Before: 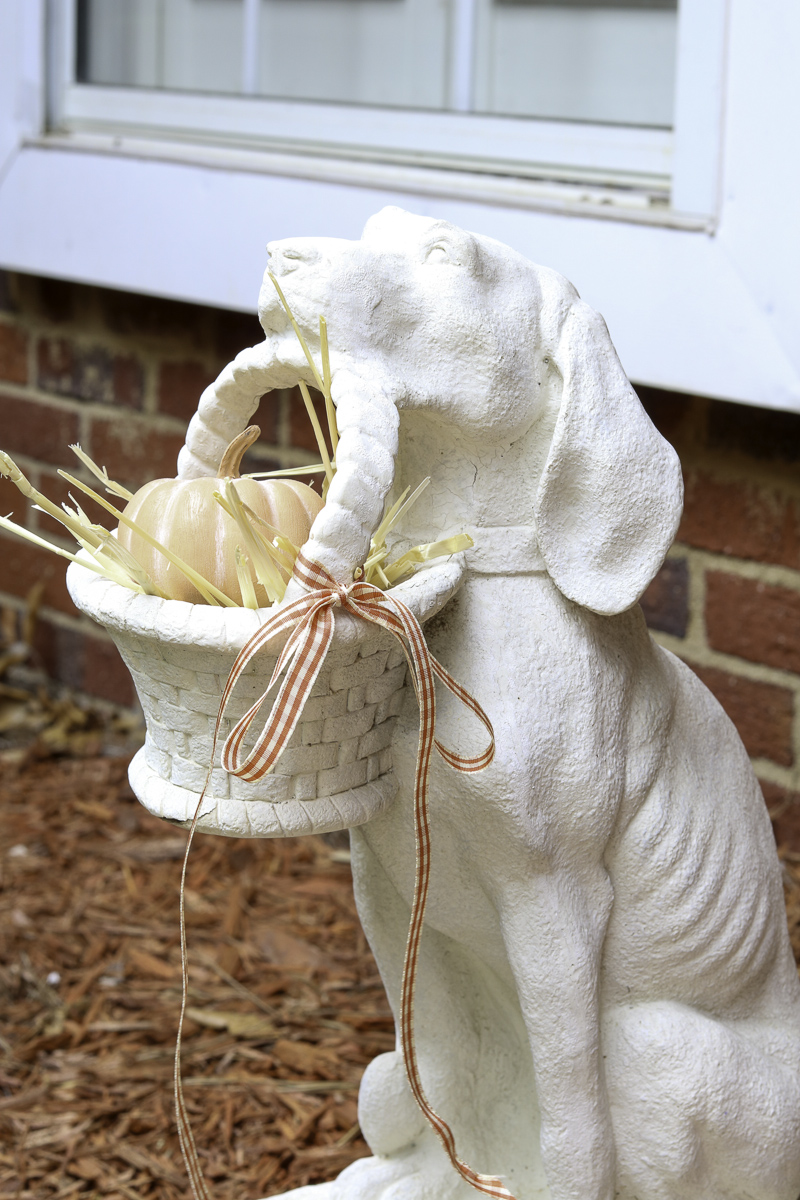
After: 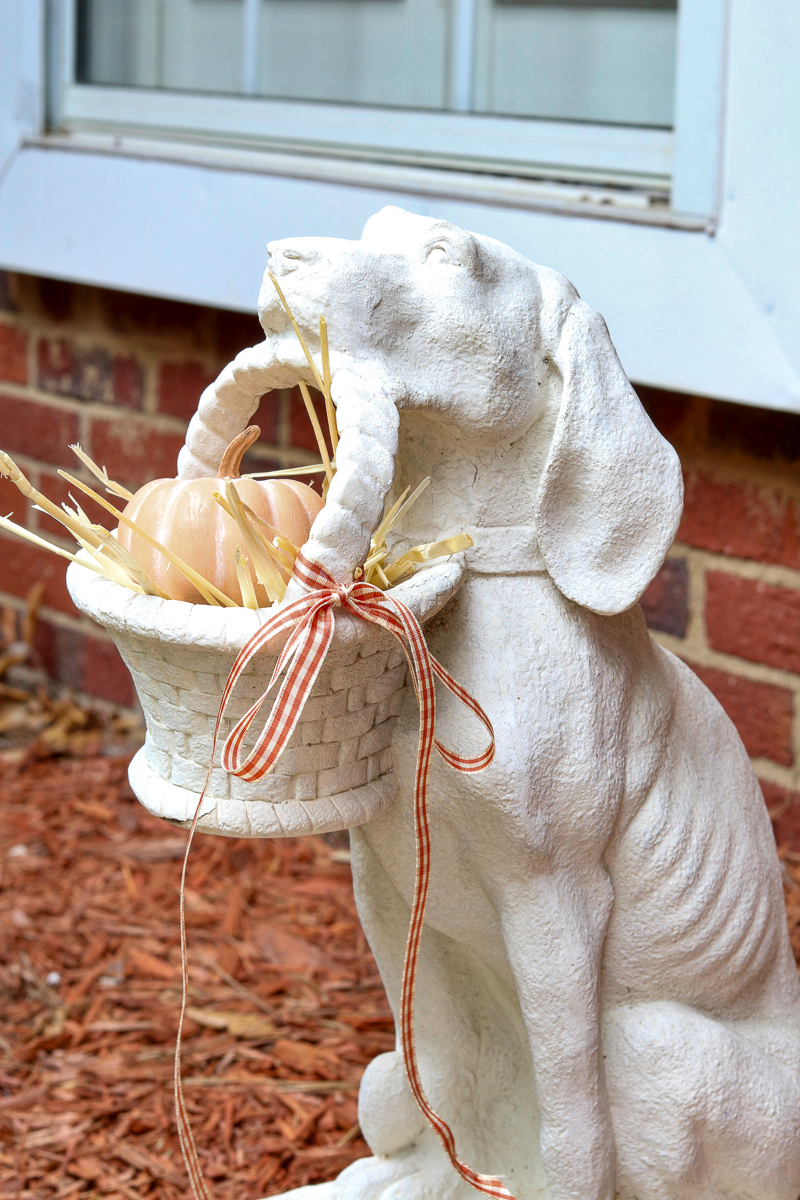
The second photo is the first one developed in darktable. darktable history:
shadows and highlights: shadows 40, highlights -54, highlights color adjustment 46%, low approximation 0.01, soften with gaussian
local contrast: highlights 100%, shadows 100%, detail 120%, midtone range 0.2
